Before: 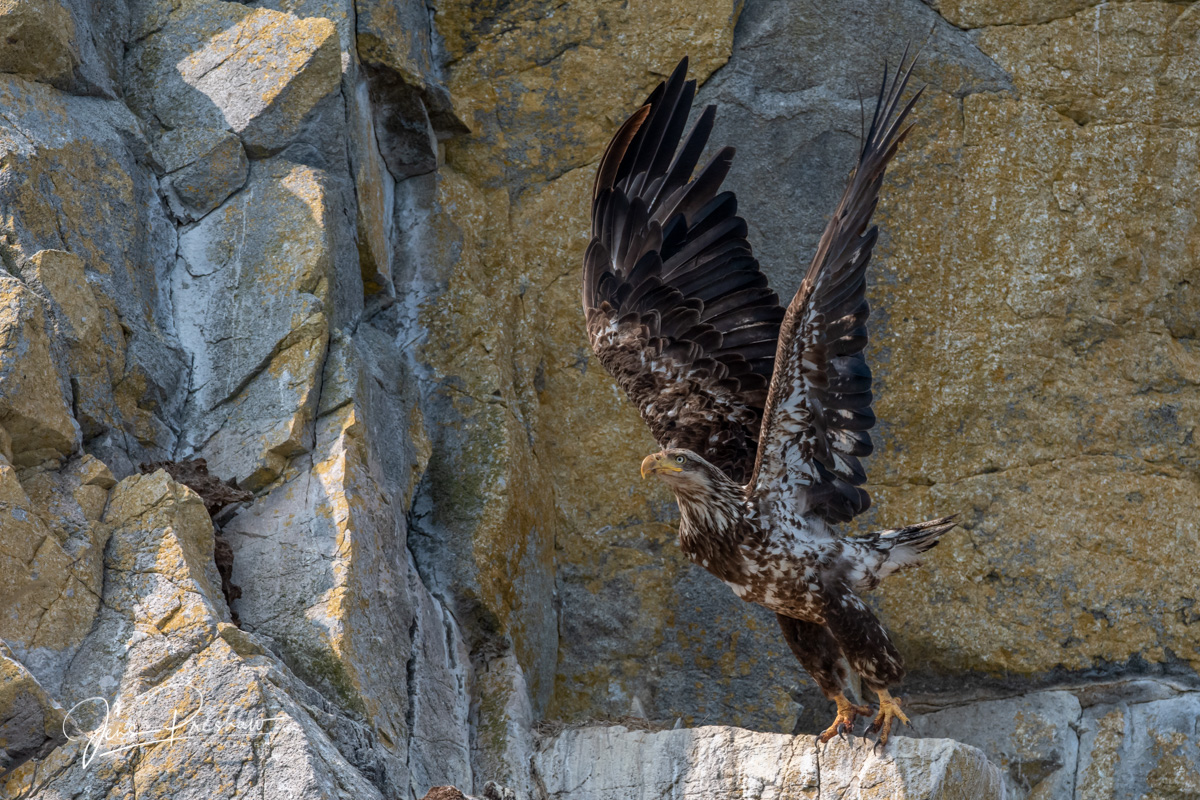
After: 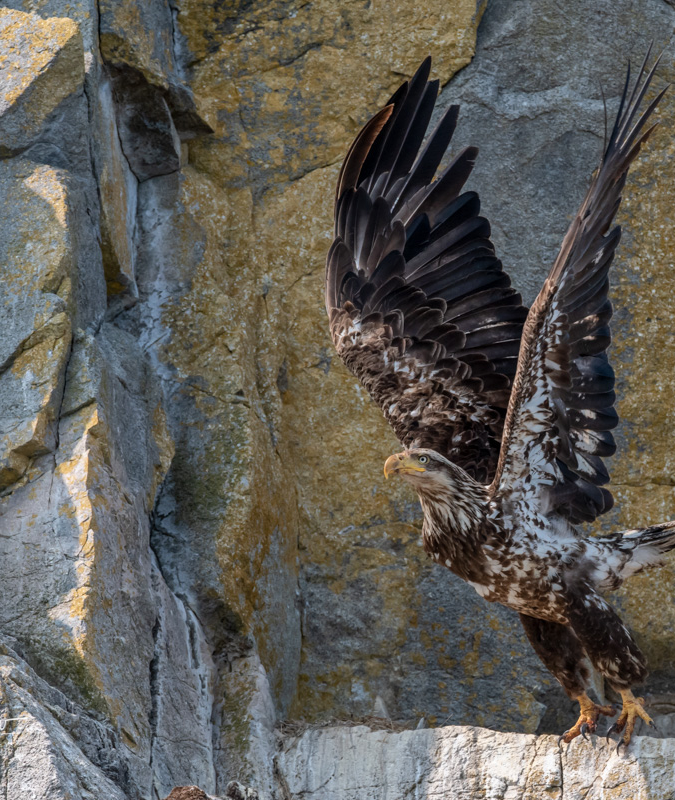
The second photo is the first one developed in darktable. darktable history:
crop: left 21.496%, right 22.254%
shadows and highlights: soften with gaussian
